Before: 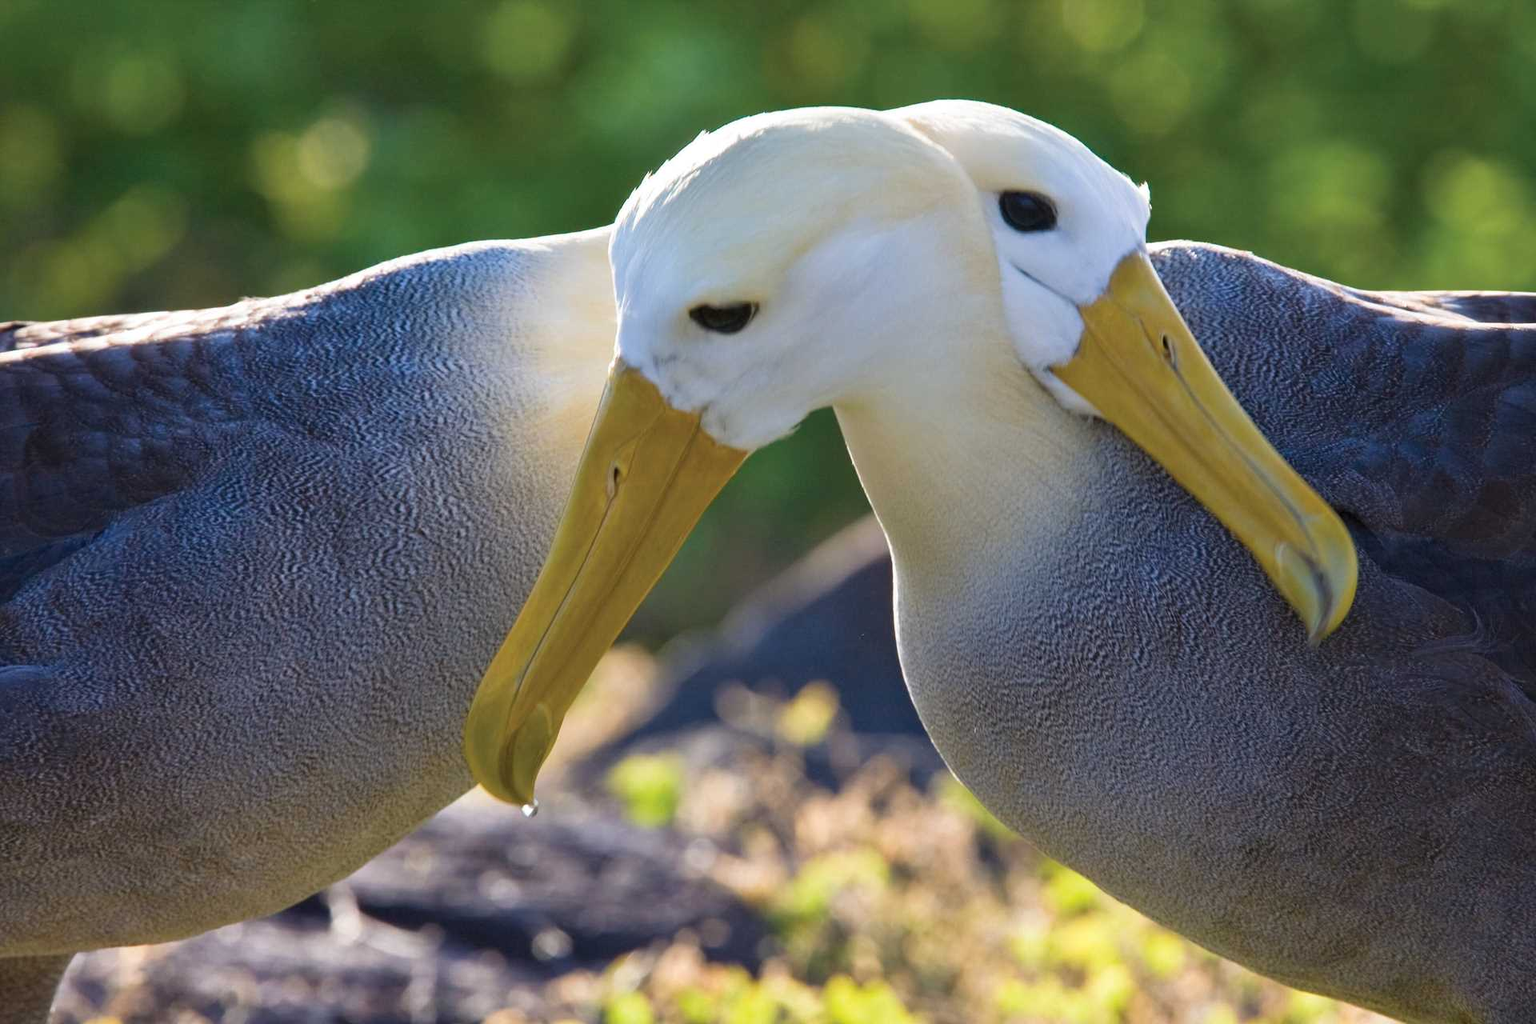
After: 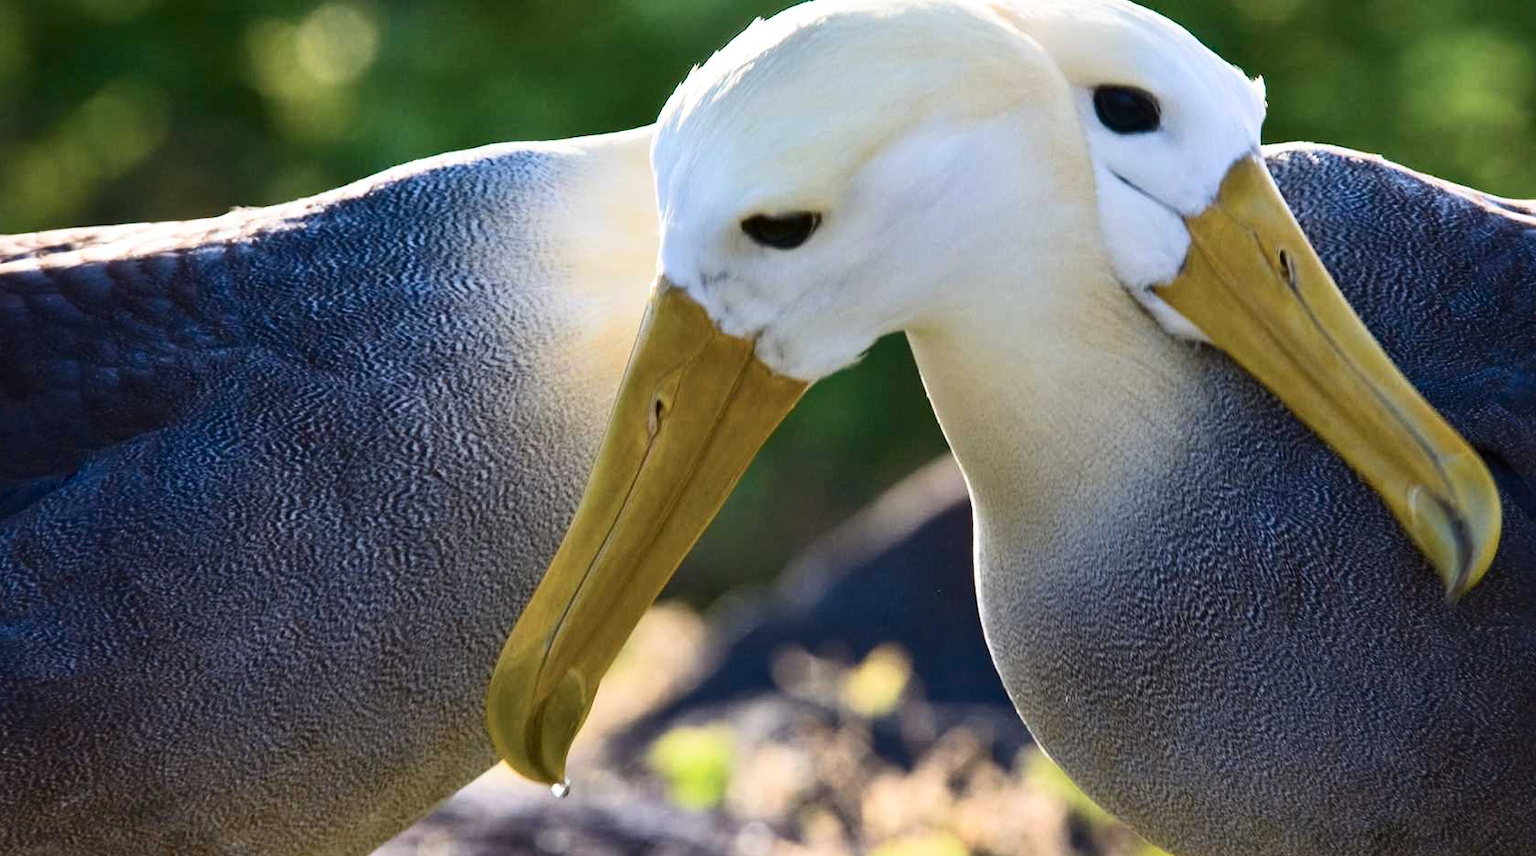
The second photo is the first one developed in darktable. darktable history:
contrast brightness saturation: contrast 0.28
crop and rotate: left 2.425%, top 11.305%, right 9.6%, bottom 15.08%
